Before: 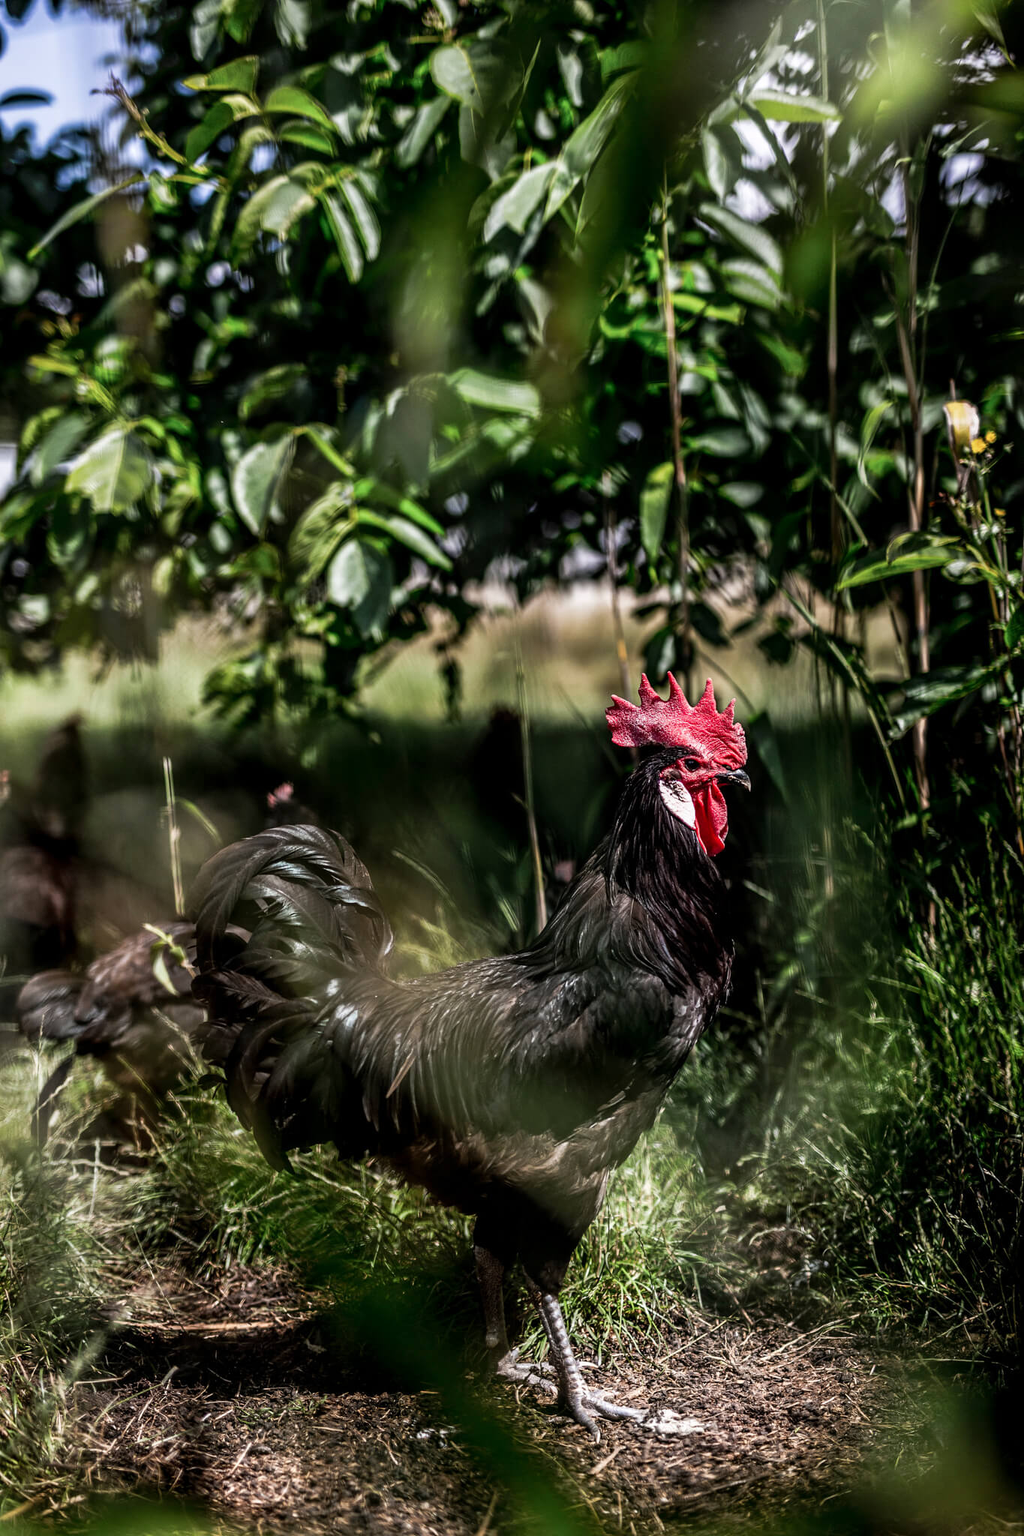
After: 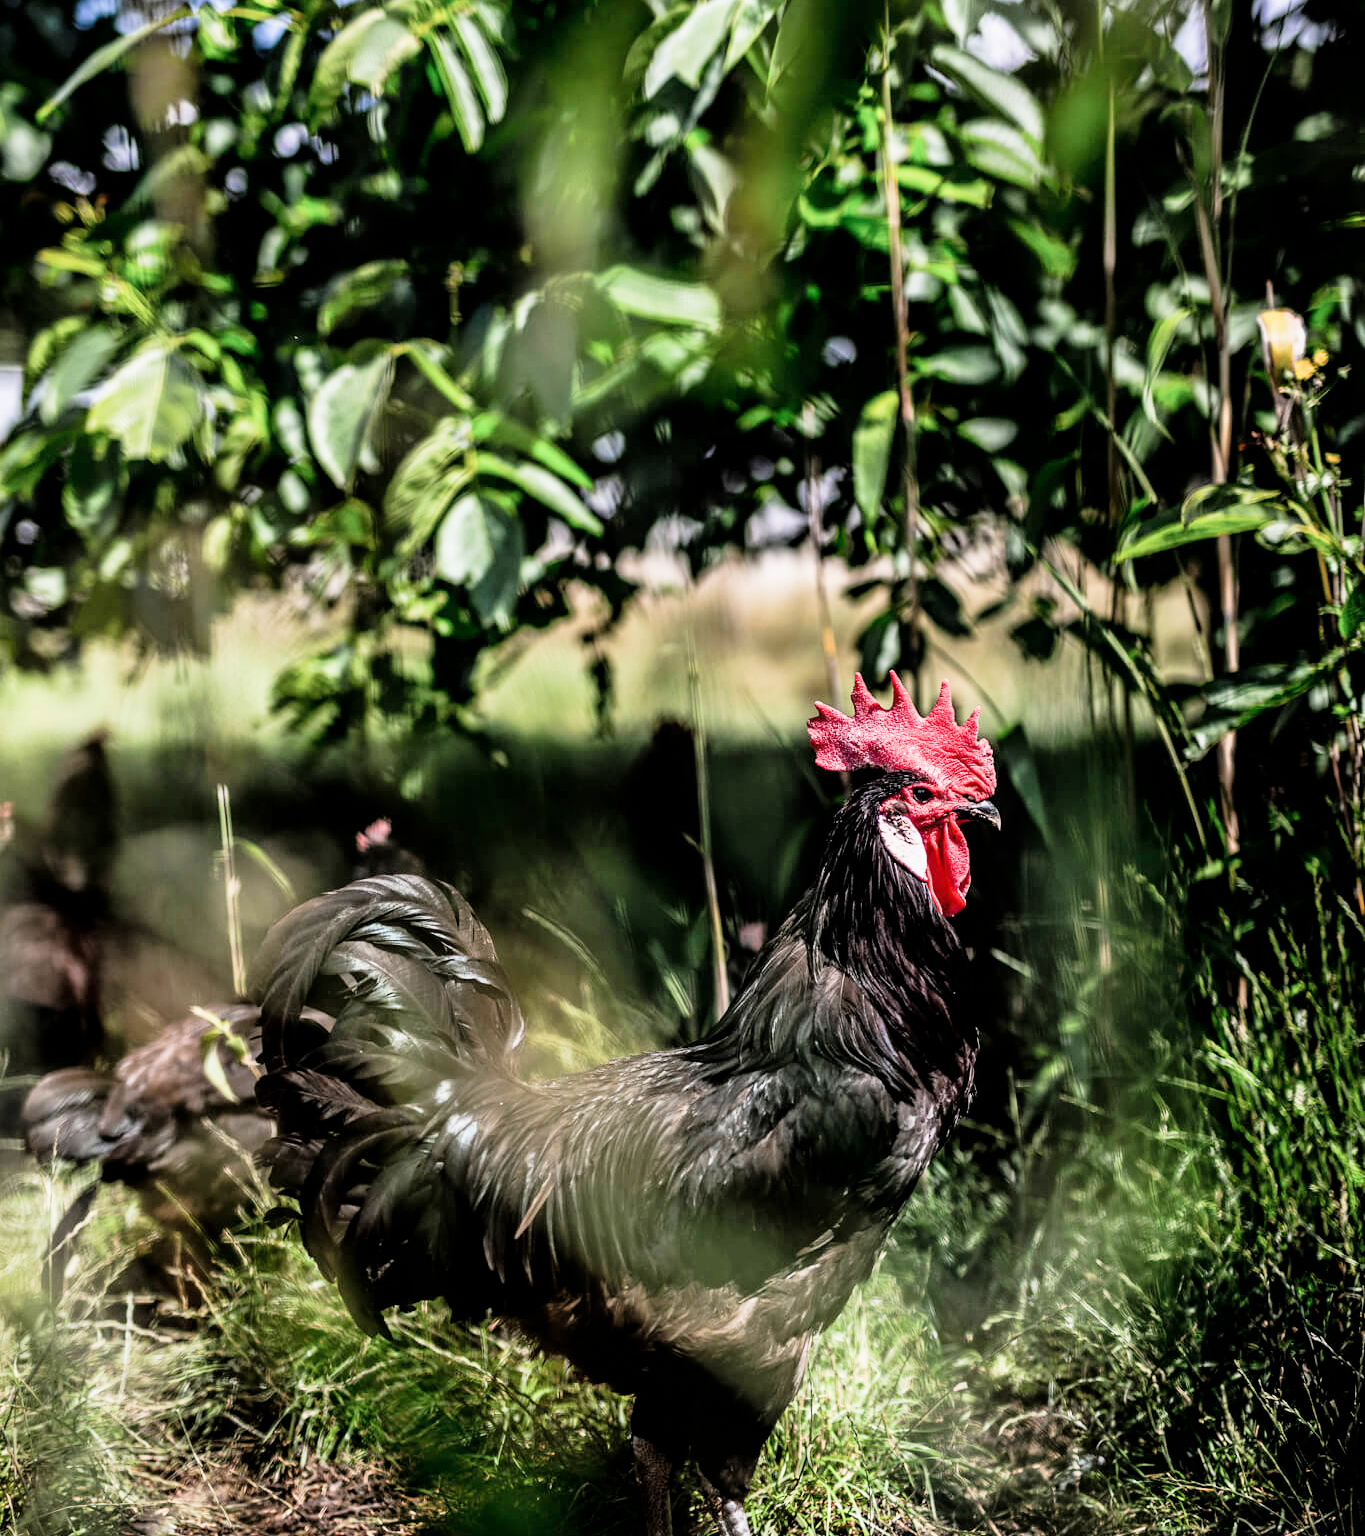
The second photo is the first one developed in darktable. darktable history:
exposure: black level correction 0, exposure 1.354 EV, compensate highlight preservation false
filmic rgb: black relative exposure -7.78 EV, white relative exposure 4.4 EV, hardness 3.76, latitude 38.35%, contrast 0.972, highlights saturation mix 9.84%, shadows ↔ highlights balance 4.85%
crop: top 11.017%, bottom 13.939%
